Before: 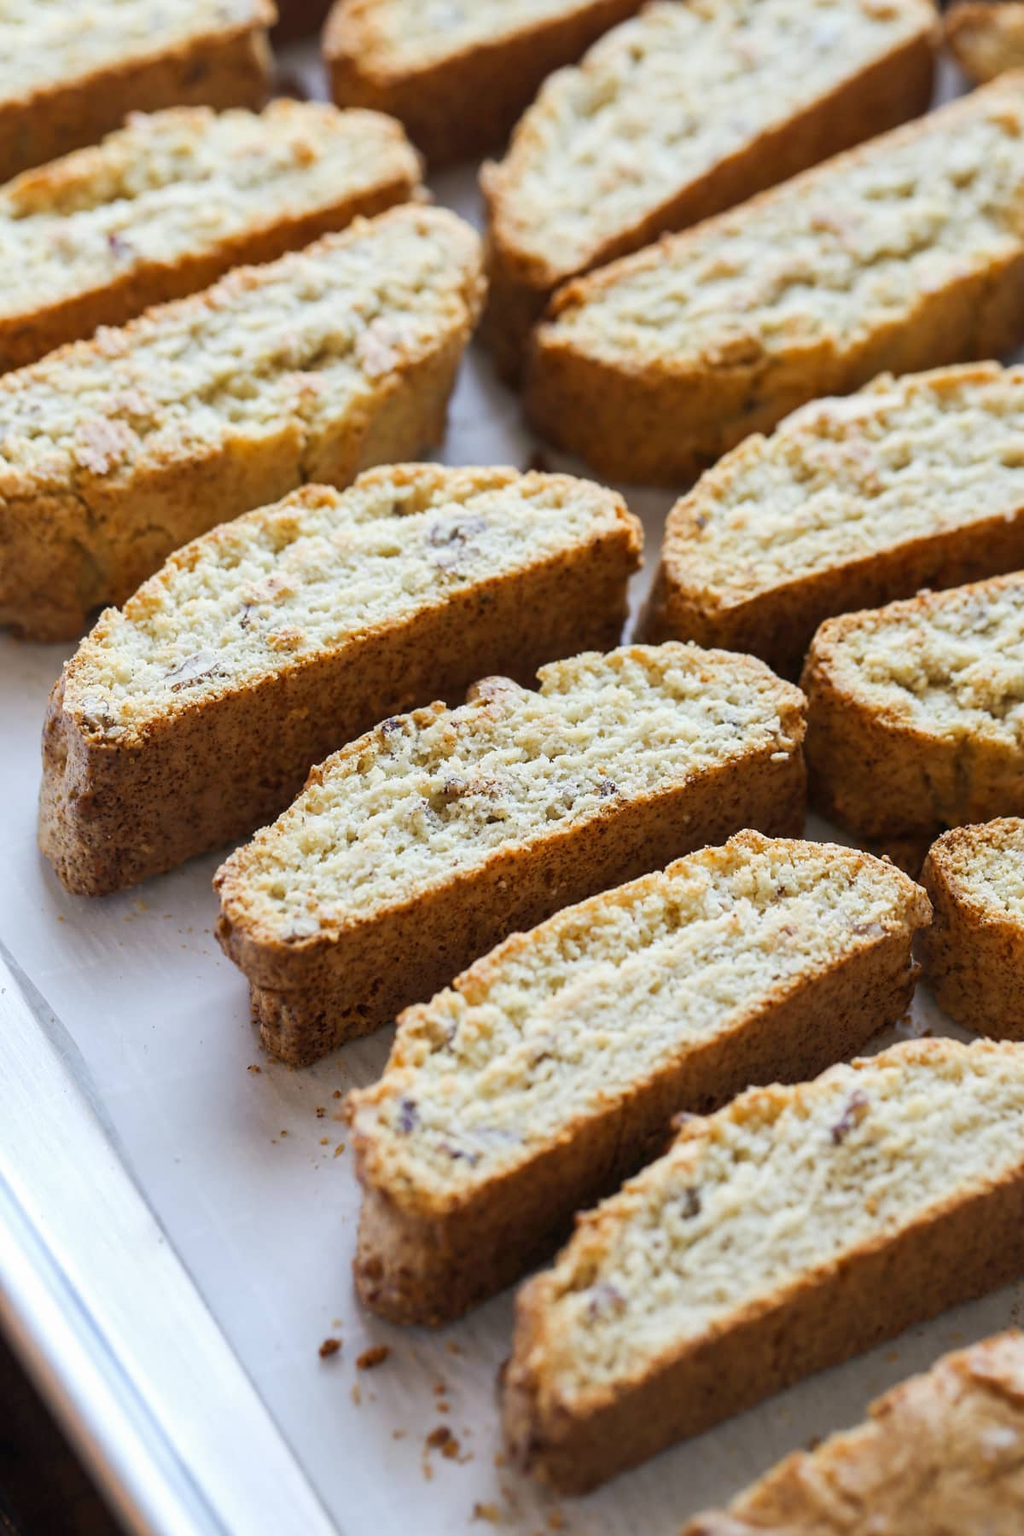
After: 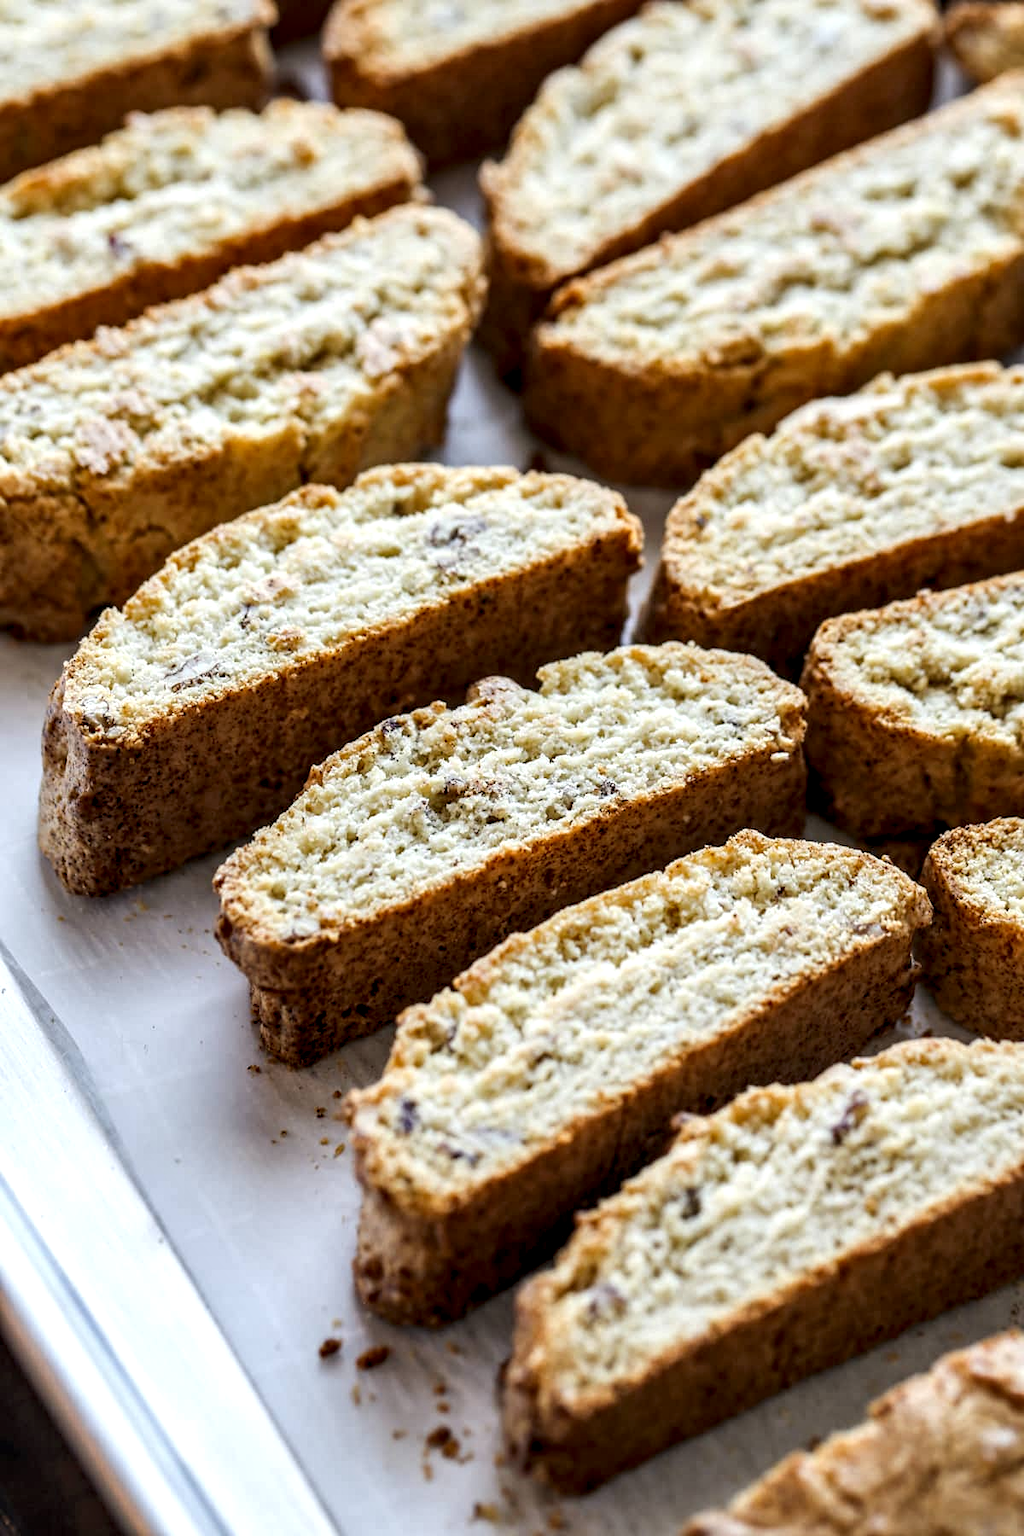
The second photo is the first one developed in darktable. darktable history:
local contrast: highlights 65%, shadows 54%, detail 169%, midtone range 0.514
